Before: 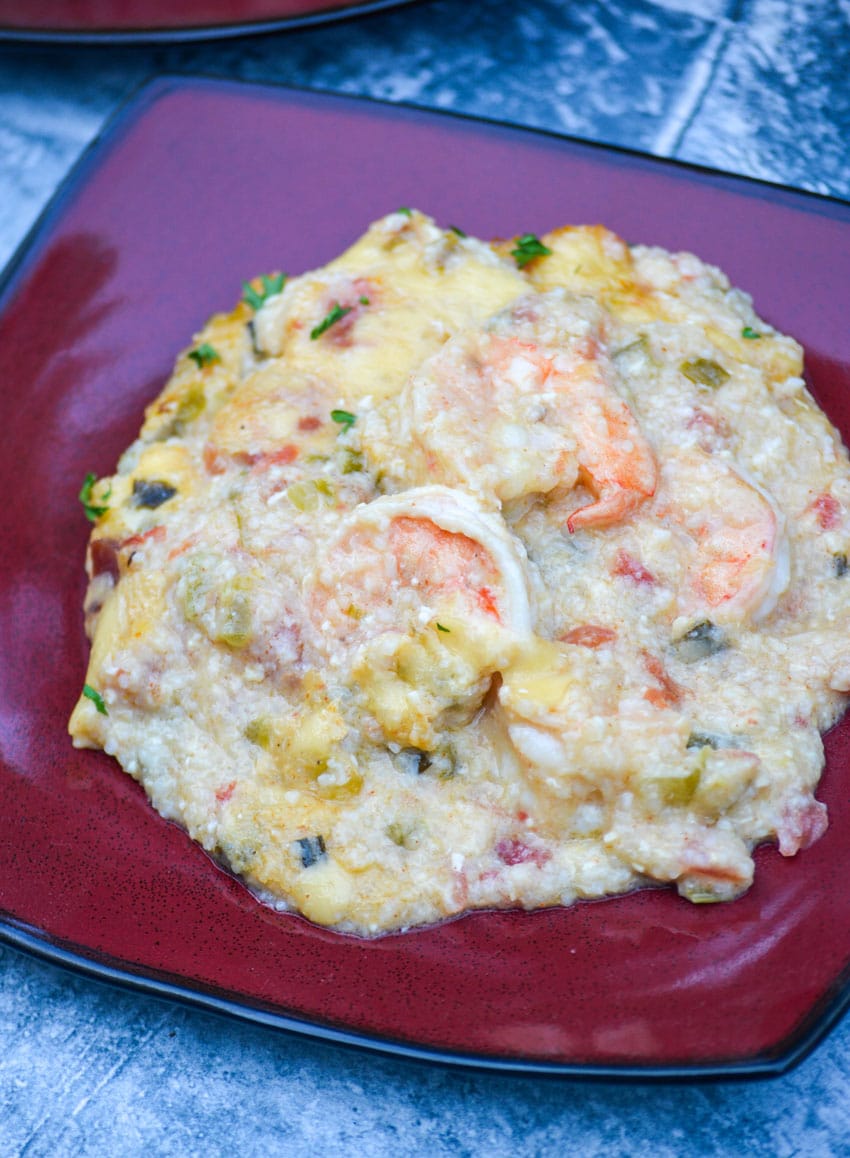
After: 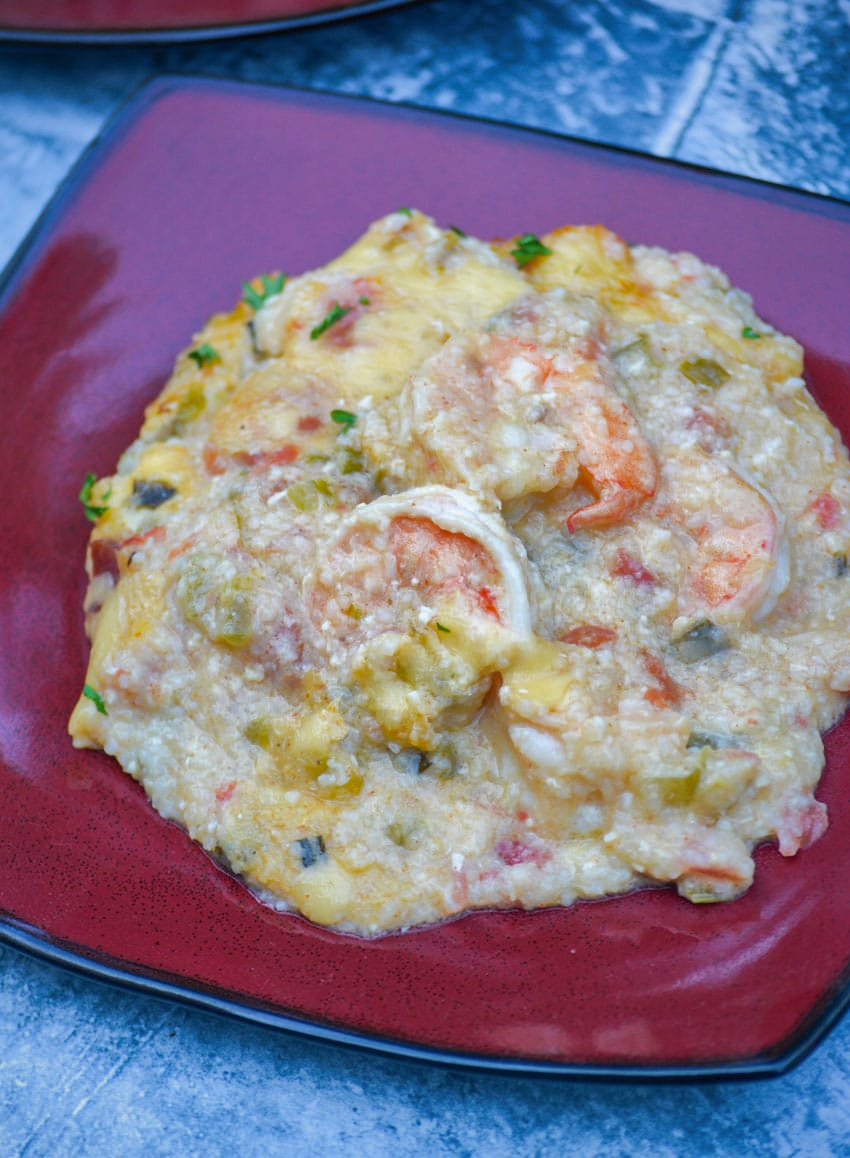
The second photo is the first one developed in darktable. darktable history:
shadows and highlights: shadows 40.06, highlights -59.72
